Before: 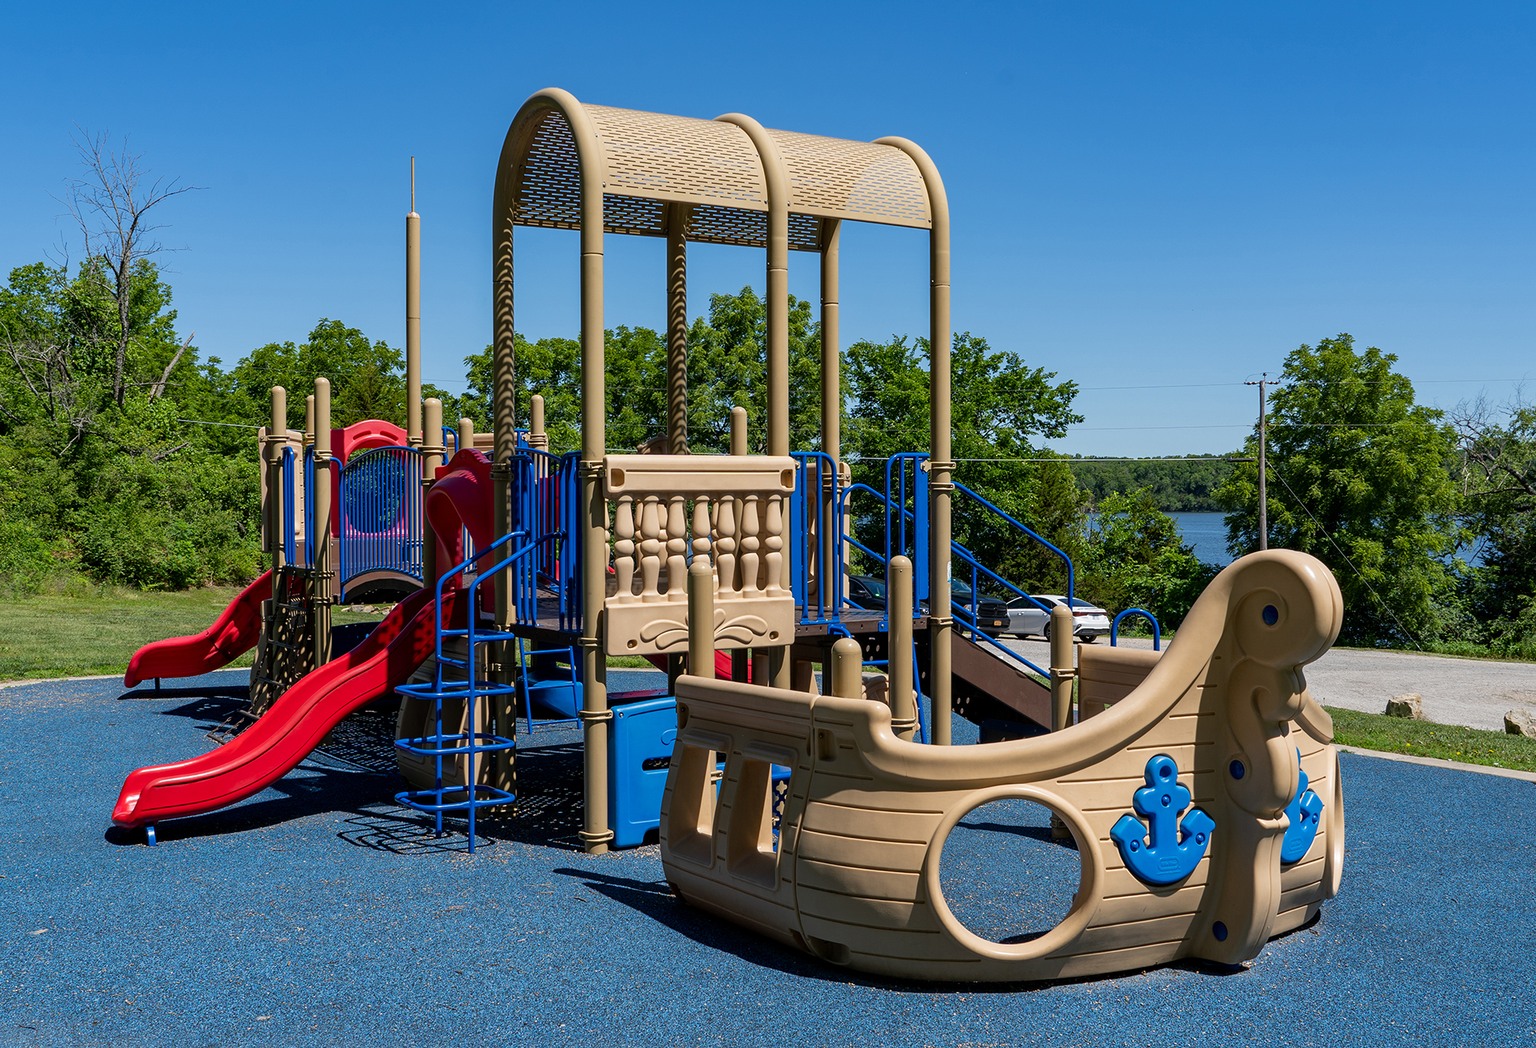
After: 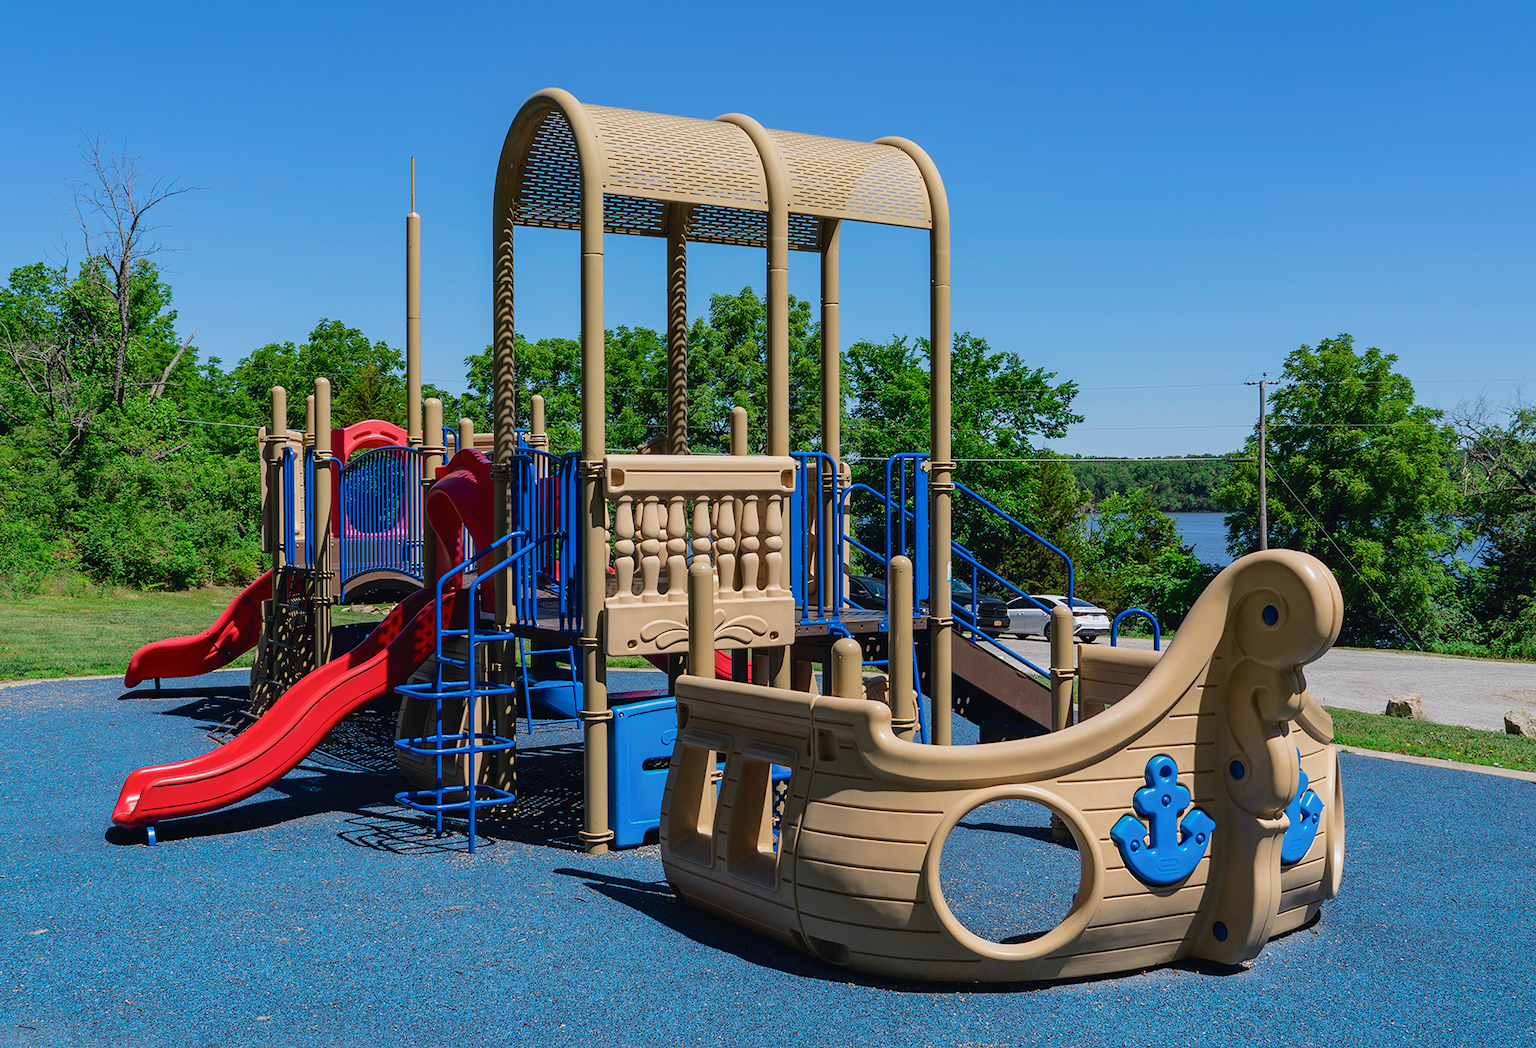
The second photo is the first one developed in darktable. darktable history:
tone curve: curves: ch0 [(0, 0.026) (0.175, 0.178) (0.463, 0.502) (0.796, 0.764) (1, 0.961)]; ch1 [(0, 0) (0.437, 0.398) (0.469, 0.472) (0.505, 0.504) (0.553, 0.552) (1, 1)]; ch2 [(0, 0) (0.505, 0.495) (0.579, 0.579) (1, 1)], color space Lab, independent channels, preserve colors none
